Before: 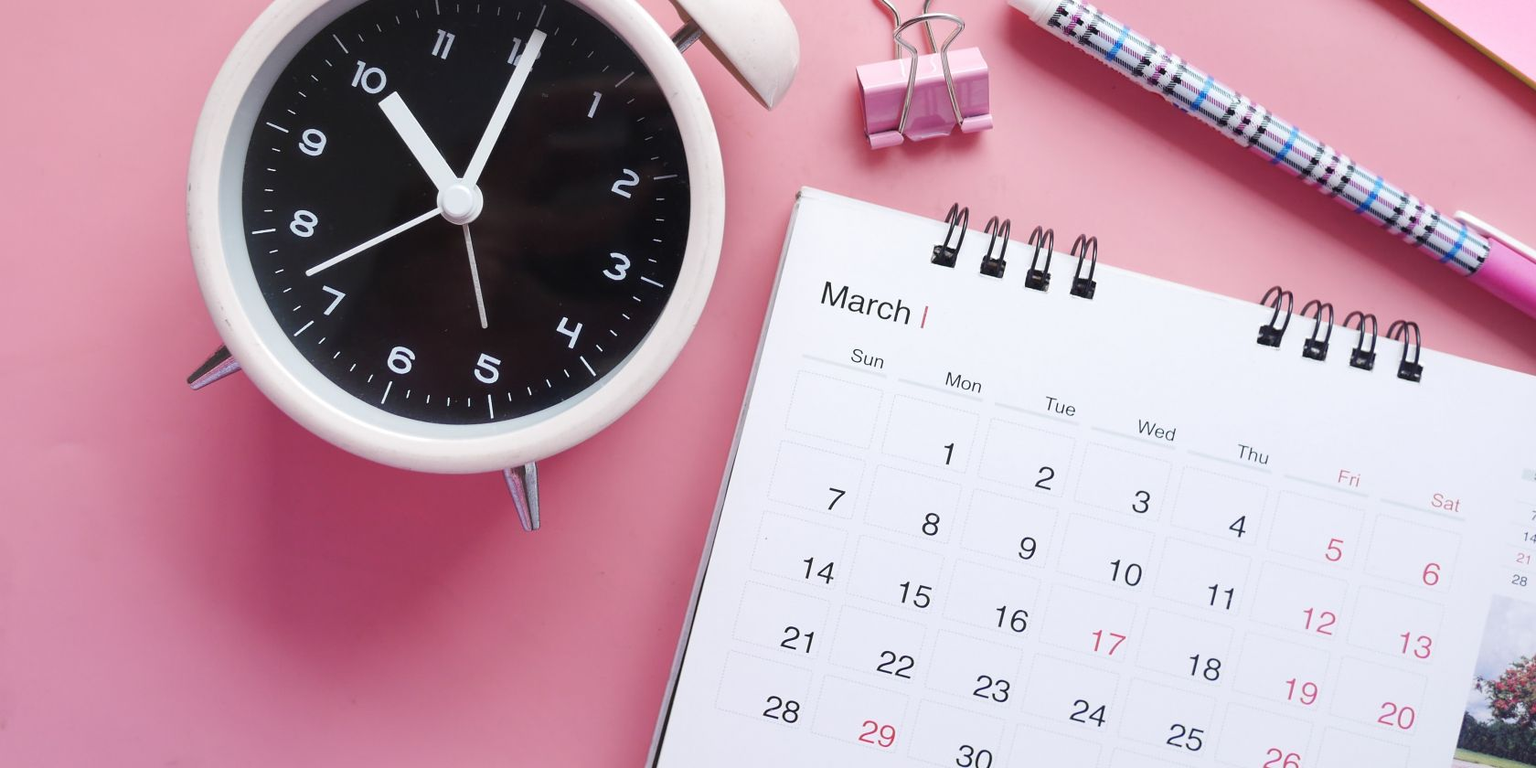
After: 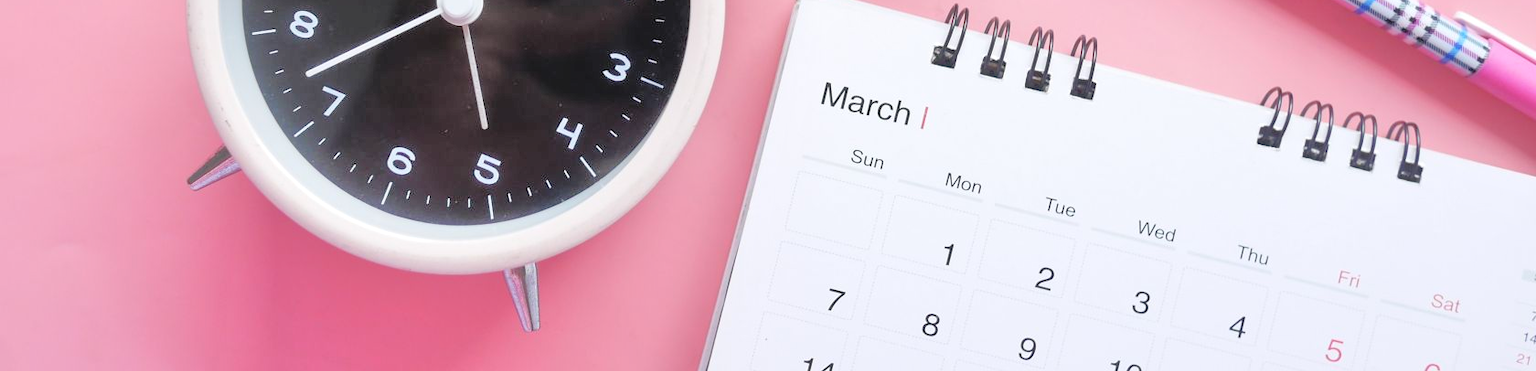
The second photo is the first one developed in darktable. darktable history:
crop and rotate: top 26.056%, bottom 25.543%
tone equalizer: -7 EV 0.15 EV, -6 EV 0.6 EV, -5 EV 1.15 EV, -4 EV 1.33 EV, -3 EV 1.15 EV, -2 EV 0.6 EV, -1 EV 0.15 EV, mask exposure compensation -0.5 EV
contrast brightness saturation: brightness 0.15
